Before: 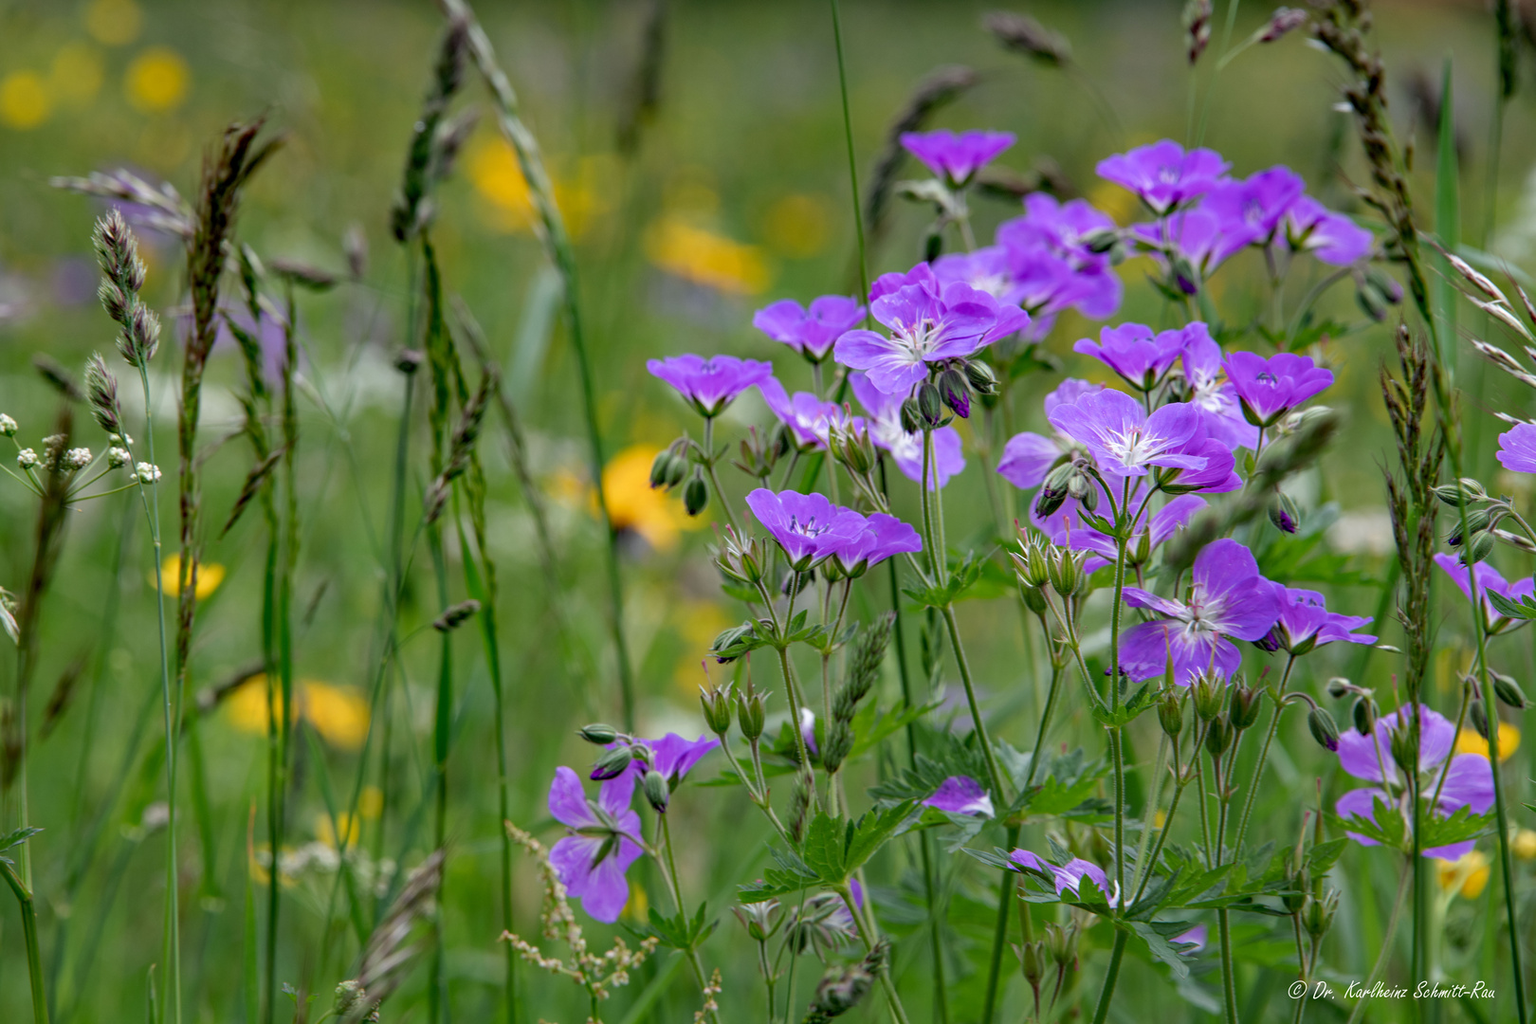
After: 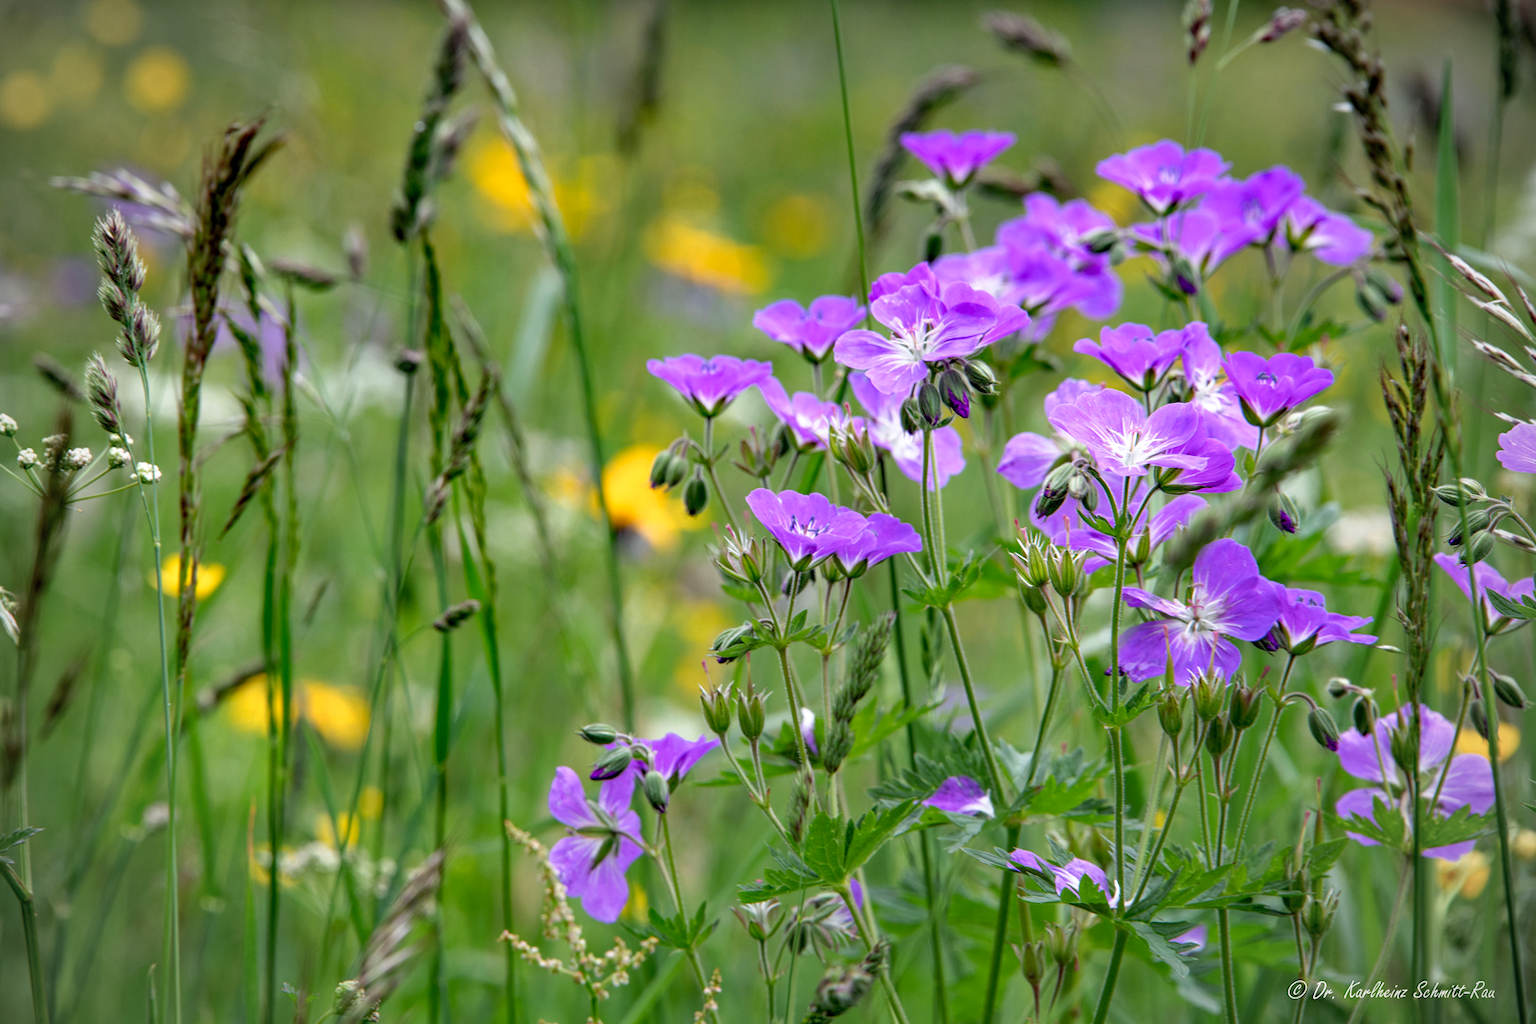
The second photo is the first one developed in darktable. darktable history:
tone curve: curves: ch0 [(0, 0) (0.003, 0.003) (0.011, 0.012) (0.025, 0.027) (0.044, 0.048) (0.069, 0.076) (0.1, 0.109) (0.136, 0.148) (0.177, 0.194) (0.224, 0.245) (0.277, 0.303) (0.335, 0.366) (0.399, 0.436) (0.468, 0.511) (0.543, 0.593) (0.623, 0.681) (0.709, 0.775) (0.801, 0.875) (0.898, 0.954) (1, 1)], preserve colors none
exposure: exposure 0.2 EV, compensate highlight preservation false
vignetting: on, module defaults
